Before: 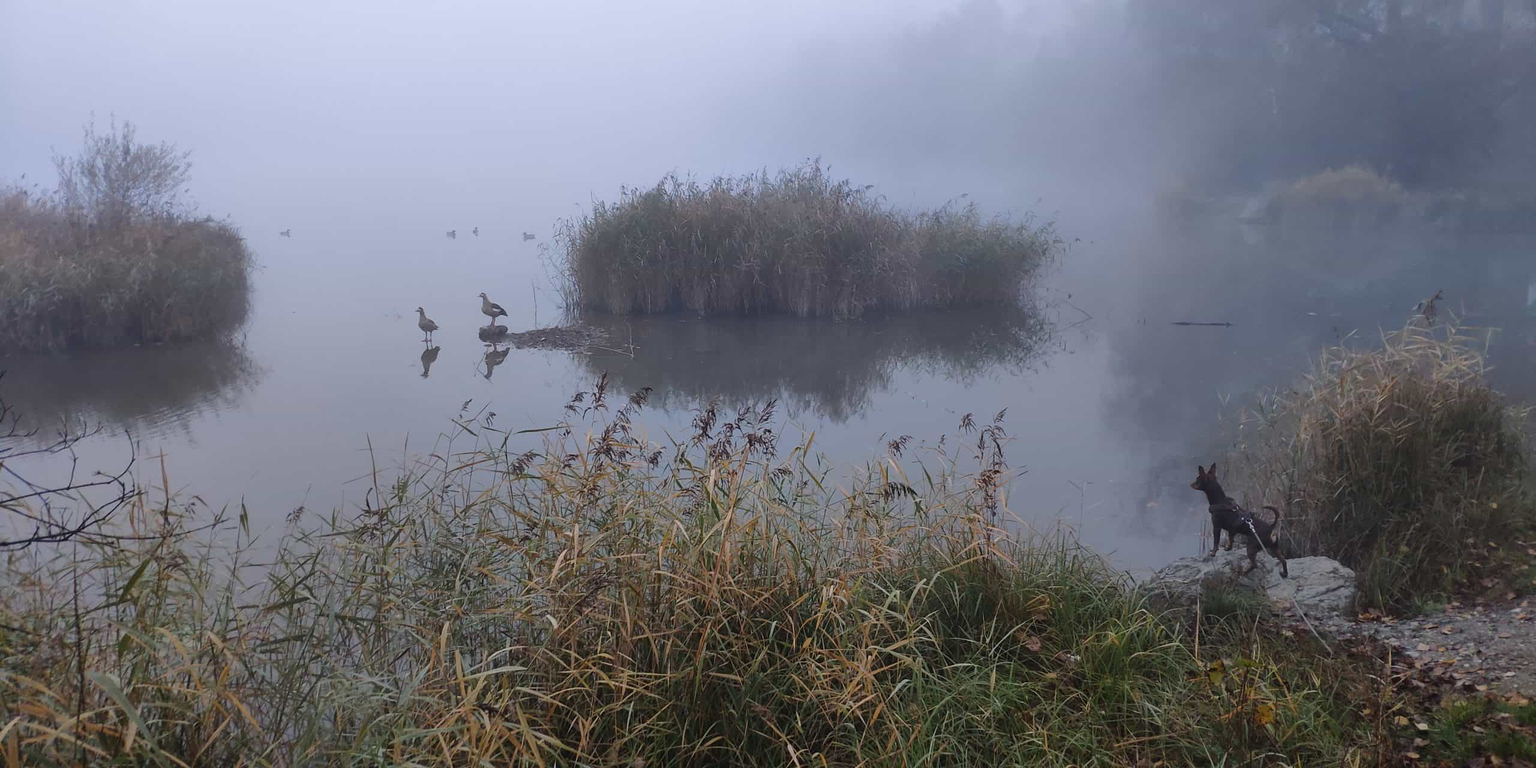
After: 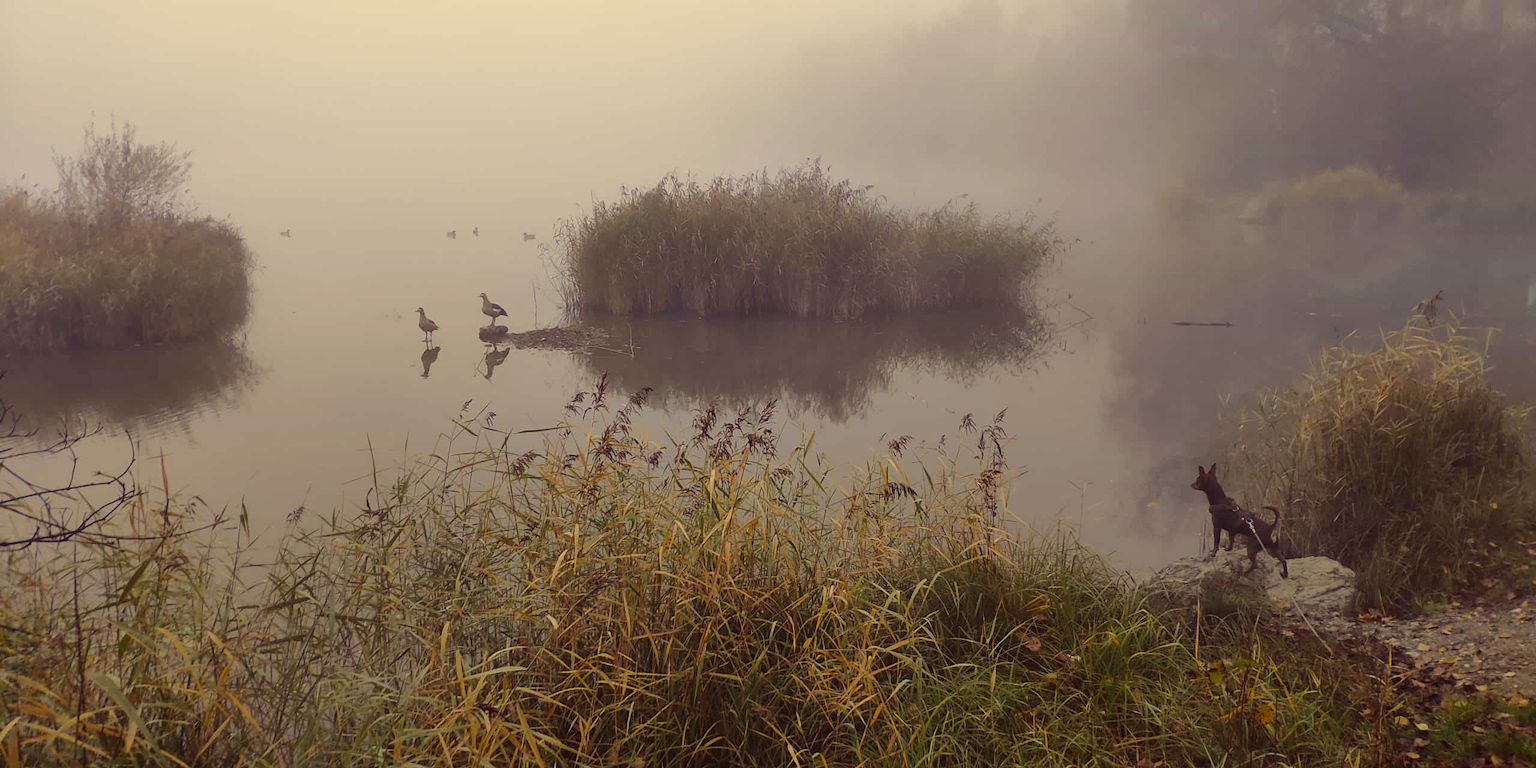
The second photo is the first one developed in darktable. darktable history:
exposure: compensate highlight preservation false
color correction: highlights a* -0.406, highlights b* 39.77, shadows a* 9.7, shadows b* -0.385
